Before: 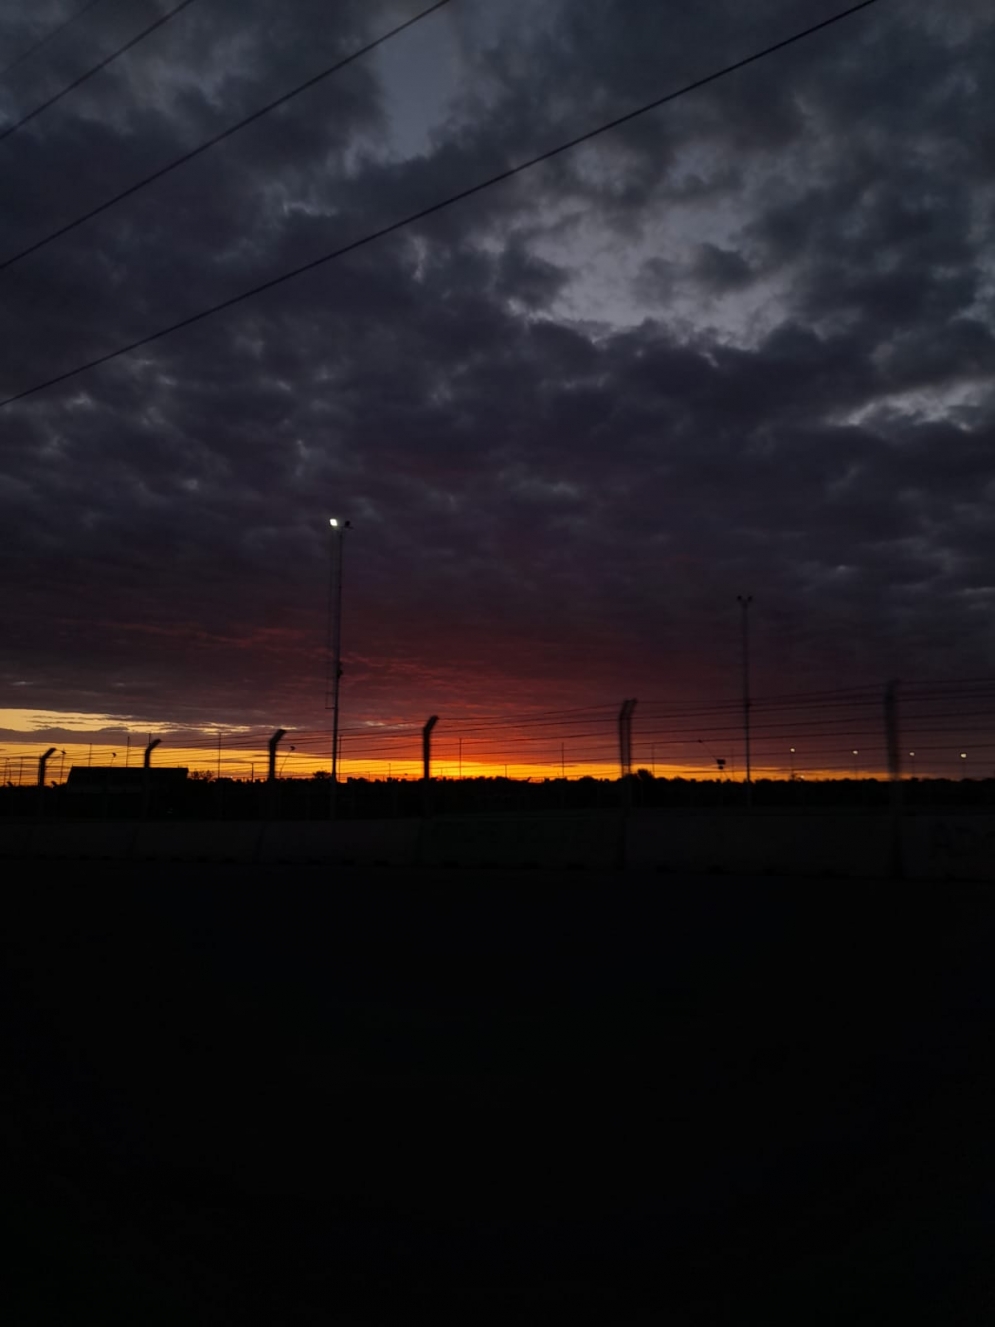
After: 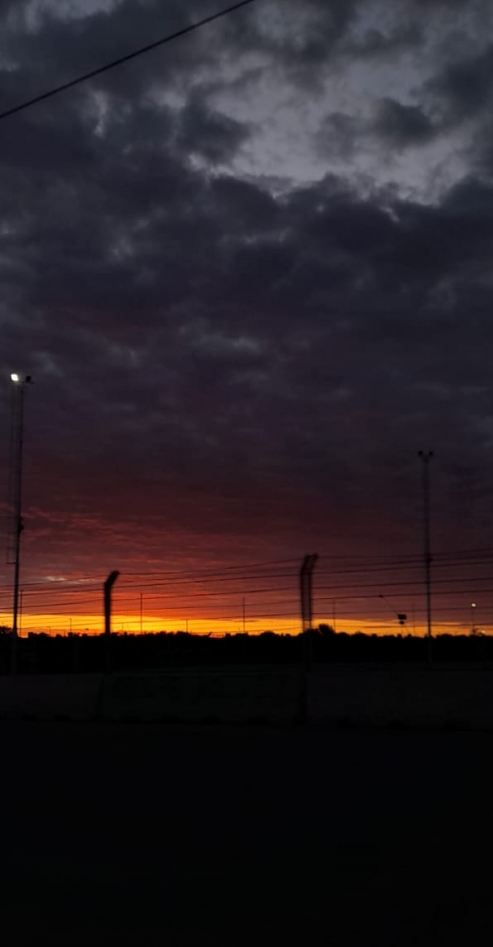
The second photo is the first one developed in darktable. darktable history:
crop: left 32.075%, top 10.976%, right 18.355%, bottom 17.596%
local contrast: mode bilateral grid, contrast 20, coarseness 50, detail 120%, midtone range 0.2
